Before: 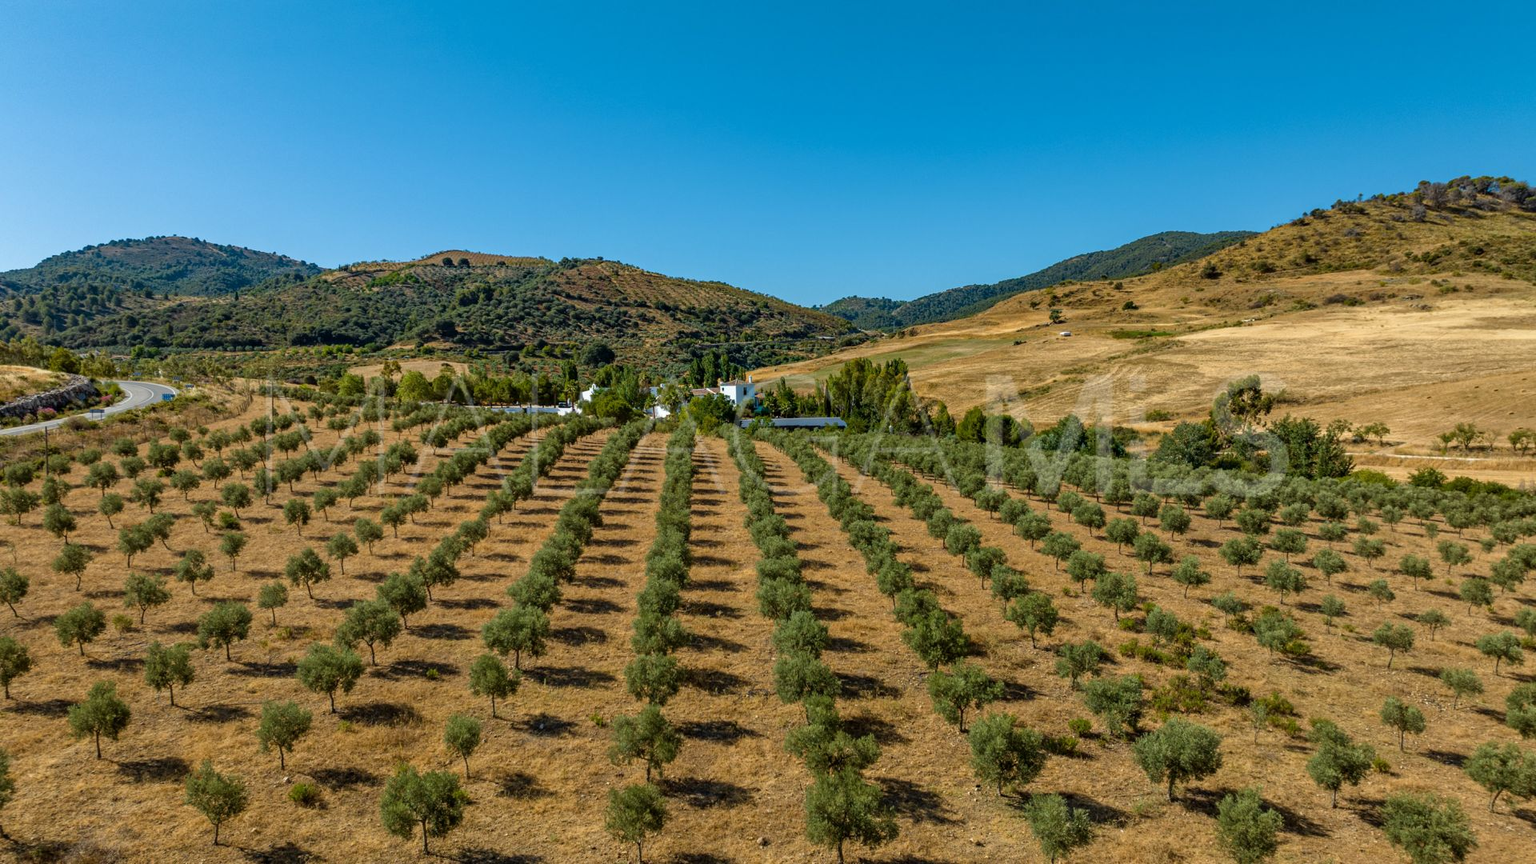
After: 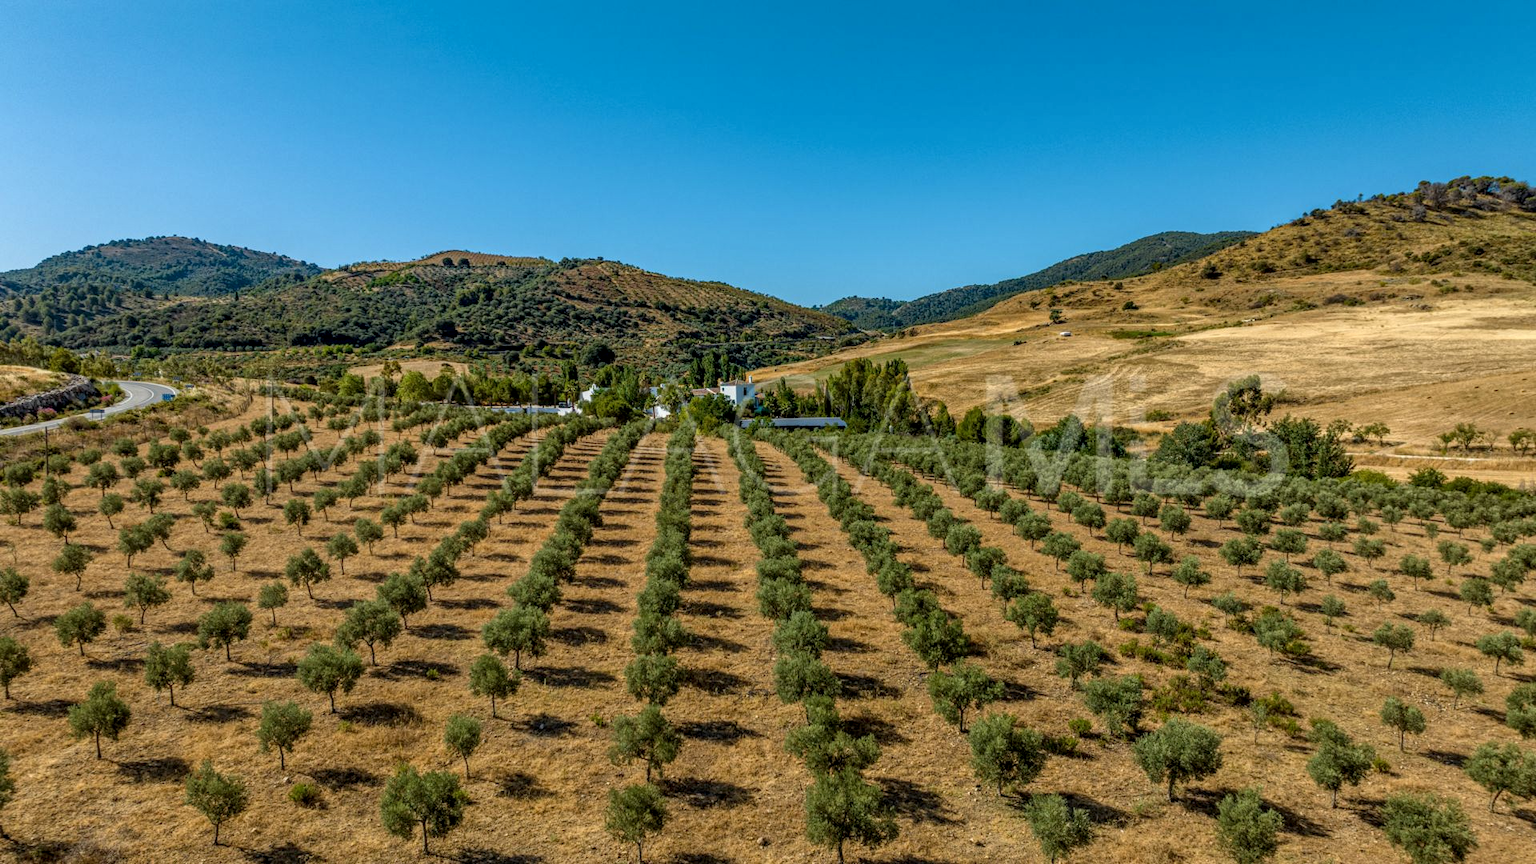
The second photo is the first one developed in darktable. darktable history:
local contrast: highlights 3%, shadows 0%, detail 133%
